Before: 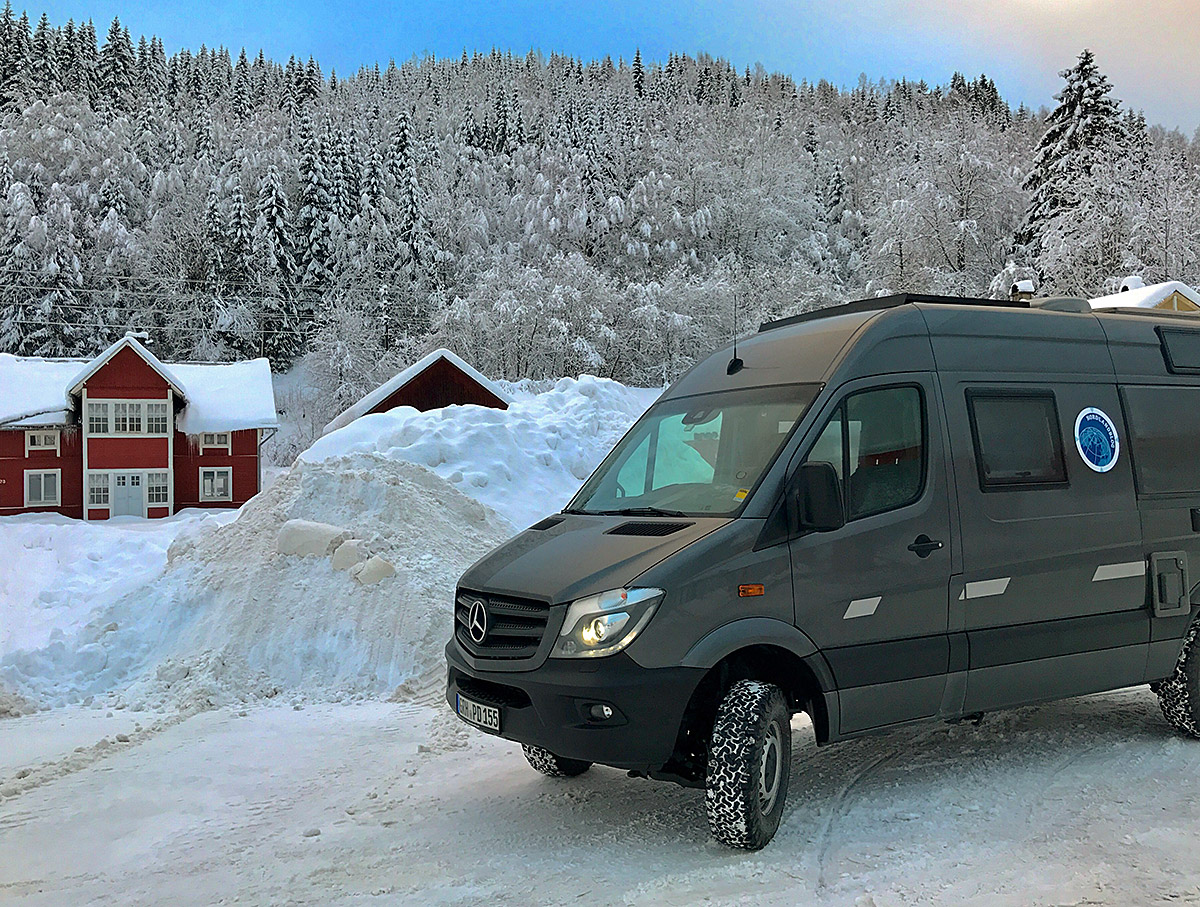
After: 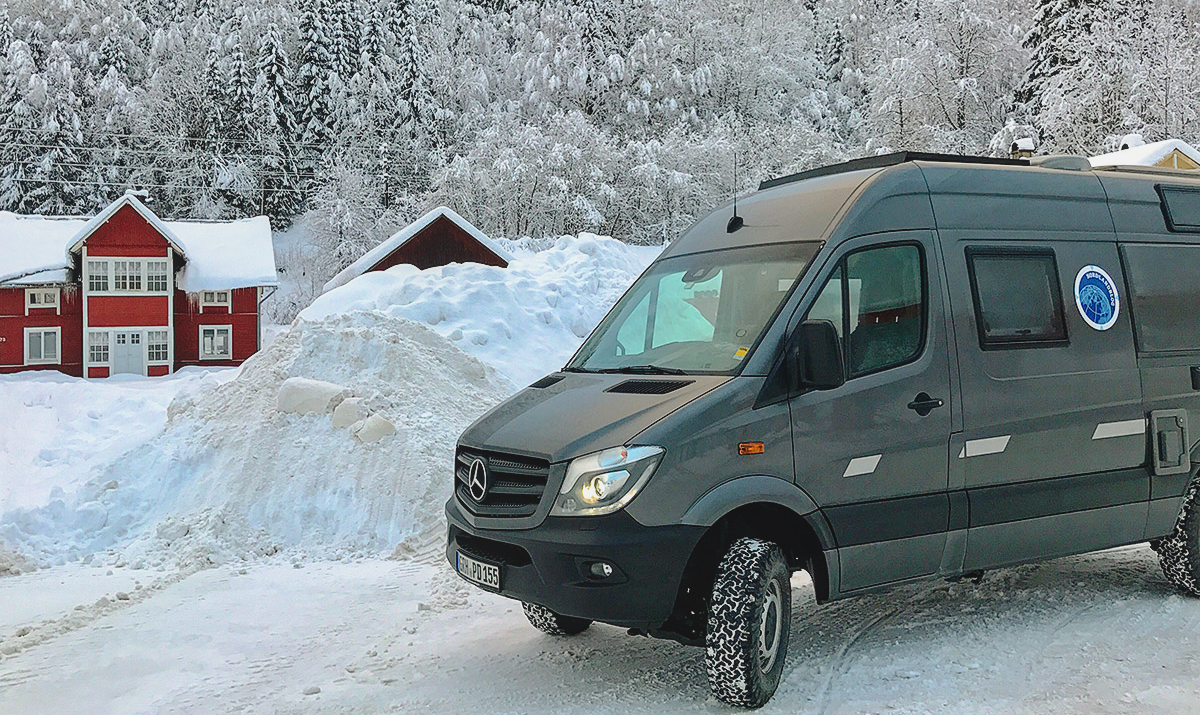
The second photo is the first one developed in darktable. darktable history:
local contrast: detail 110%
crop and rotate: top 15.762%, bottom 5.383%
exposure: black level correction -0.004, exposure 0.055 EV, compensate exposure bias true, compensate highlight preservation false
tone curve: curves: ch0 [(0.001, 0.029) (0.084, 0.074) (0.162, 0.165) (0.304, 0.382) (0.466, 0.576) (0.654, 0.741) (0.848, 0.906) (0.984, 0.963)]; ch1 [(0, 0) (0.34, 0.235) (0.46, 0.46) (0.515, 0.502) (0.553, 0.567) (0.764, 0.815) (1, 1)]; ch2 [(0, 0) (0.44, 0.458) (0.479, 0.492) (0.524, 0.507) (0.547, 0.579) (0.673, 0.712) (1, 1)], preserve colors none
color balance rgb: perceptual saturation grading › global saturation -3.503%, perceptual saturation grading › shadows -2.496%, global vibrance 9.736%
